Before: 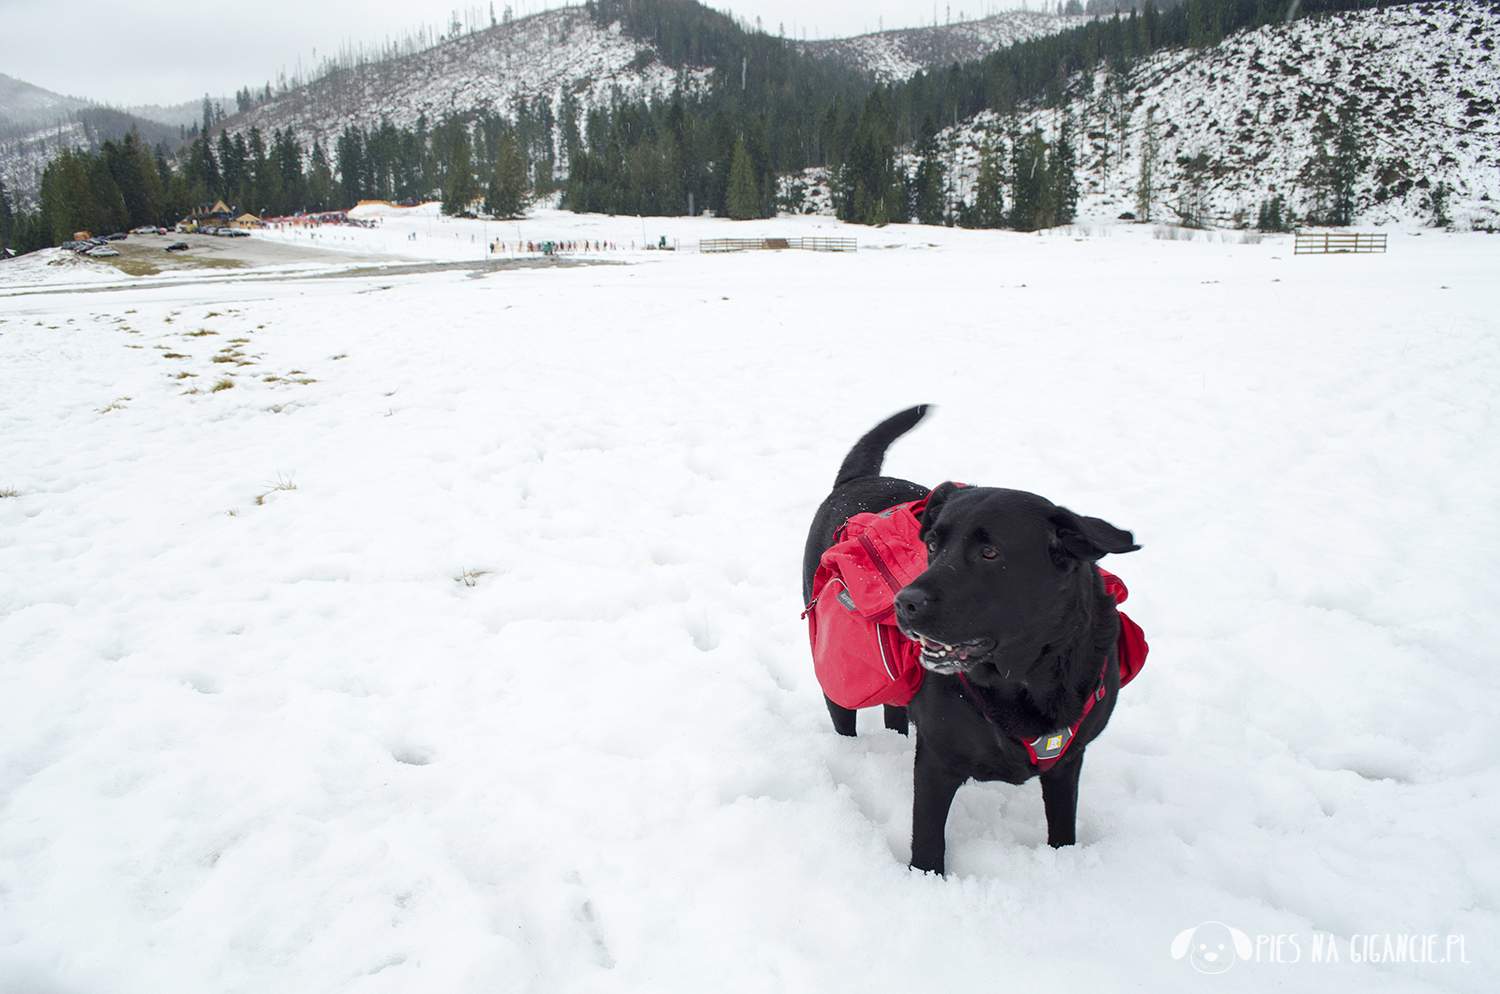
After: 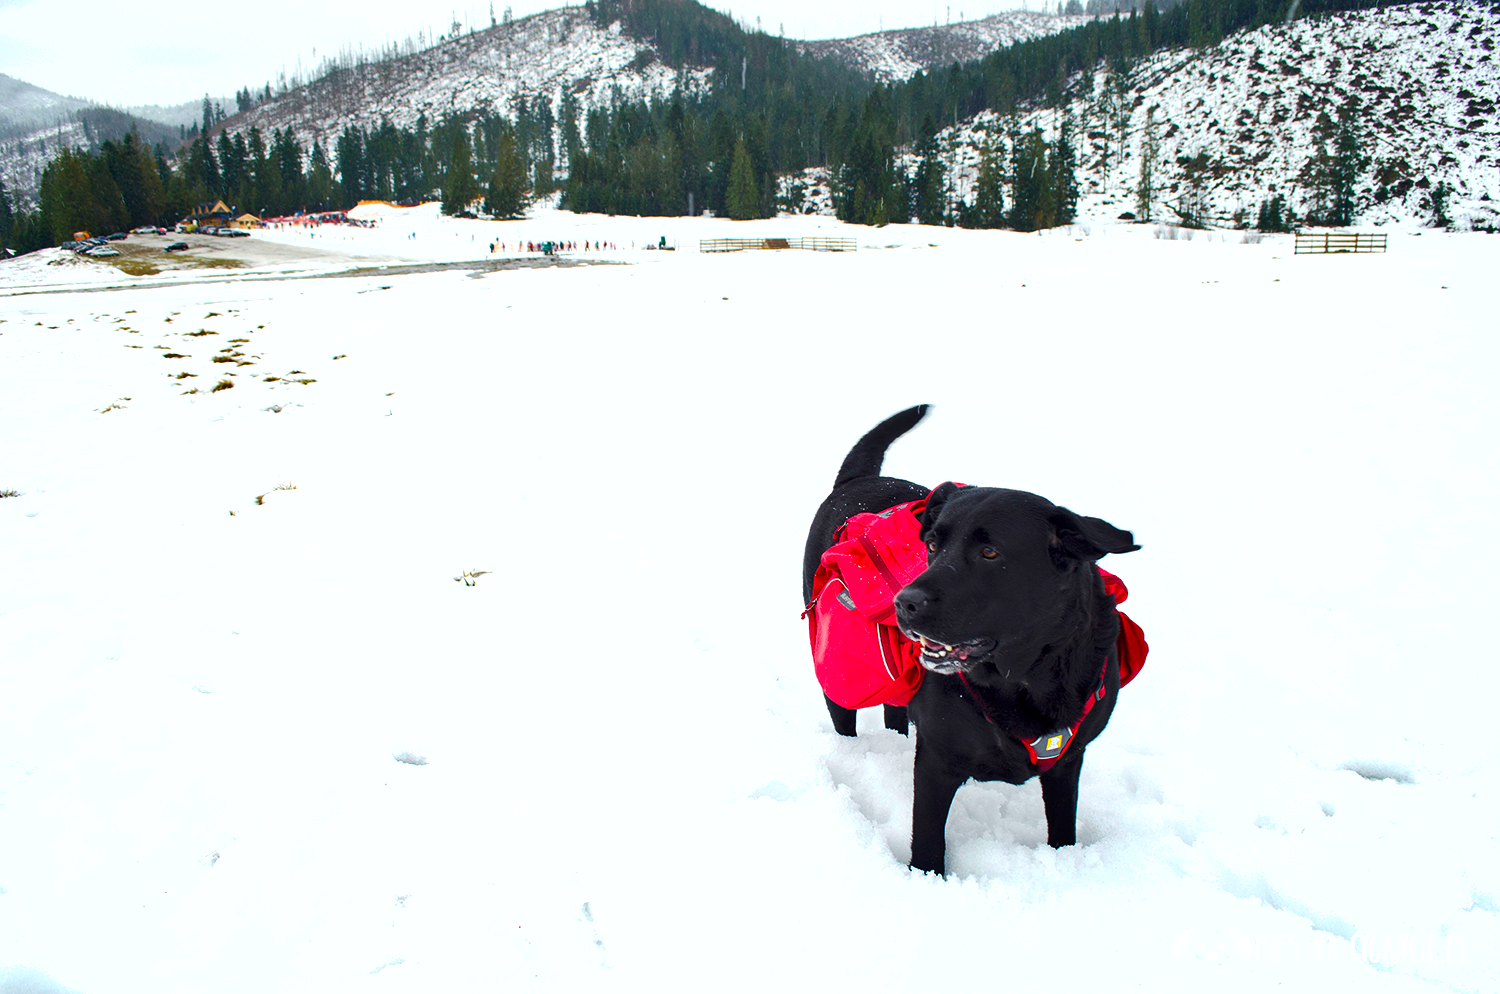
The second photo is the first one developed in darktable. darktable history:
contrast brightness saturation: saturation -0.061
color balance rgb: linear chroma grading › shadows 10.328%, linear chroma grading › highlights 10.463%, linear chroma grading › global chroma 15.071%, linear chroma grading › mid-tones 14.88%, perceptual saturation grading › global saturation 17.413%
tone equalizer: -8 EV -0.436 EV, -7 EV -0.358 EV, -6 EV -0.329 EV, -5 EV -0.243 EV, -3 EV 0.201 EV, -2 EV 0.362 EV, -1 EV 0.37 EV, +0 EV 0.415 EV, edges refinement/feathering 500, mask exposure compensation -1.57 EV, preserve details no
shadows and highlights: shadows 11.51, white point adjustment 1.32, soften with gaussian
